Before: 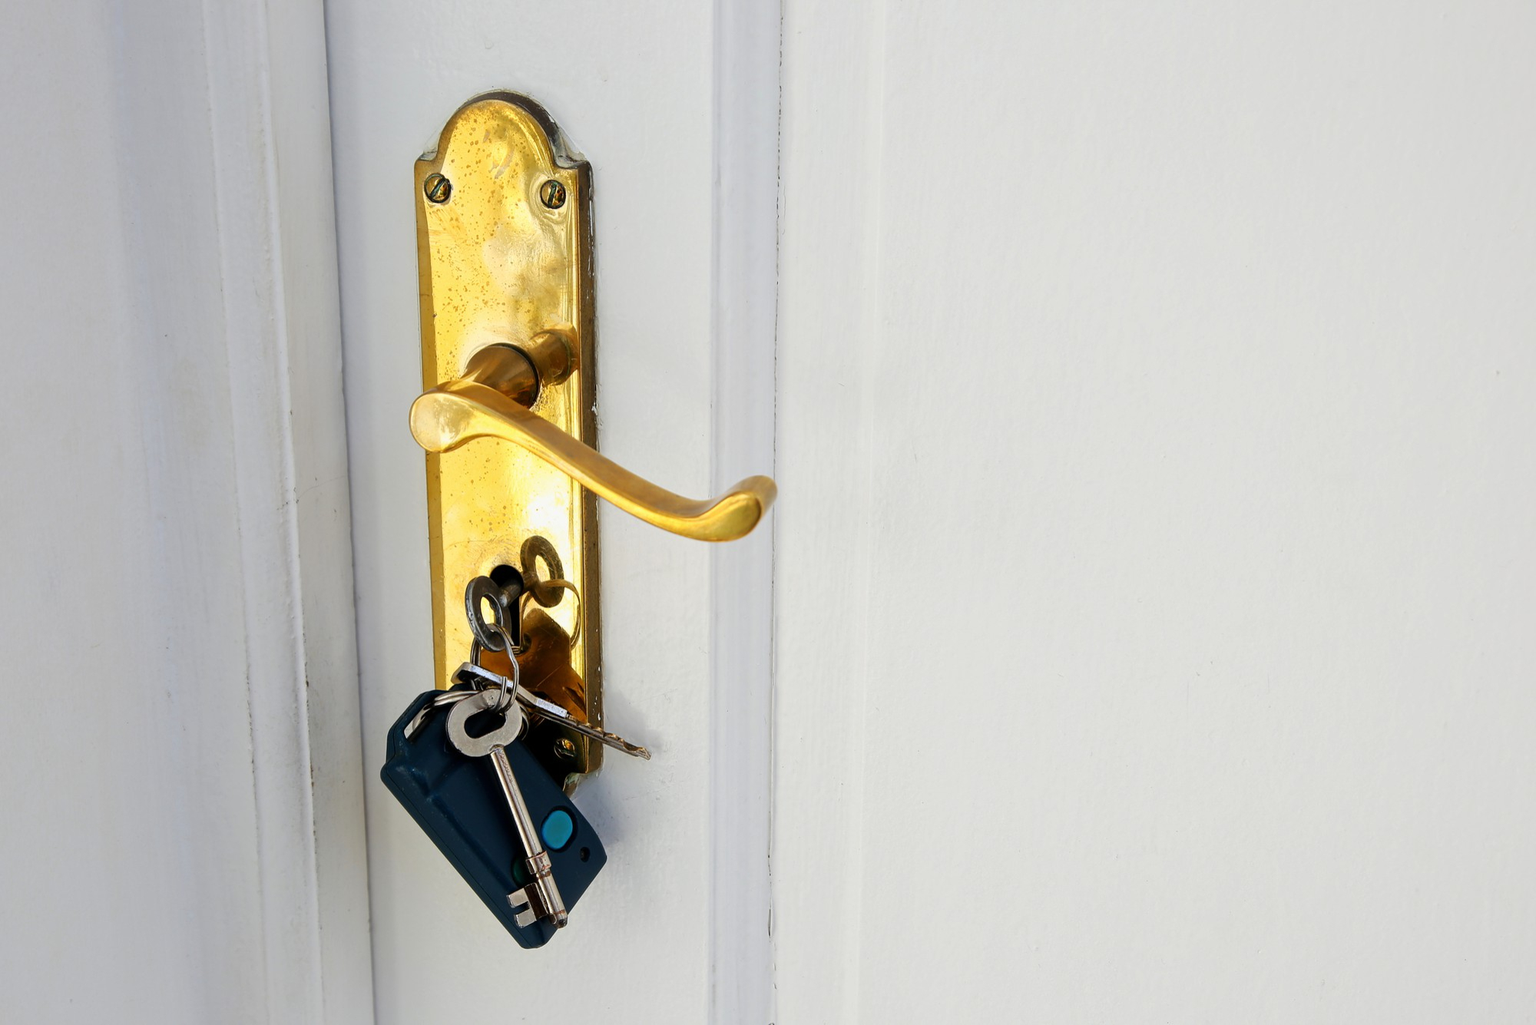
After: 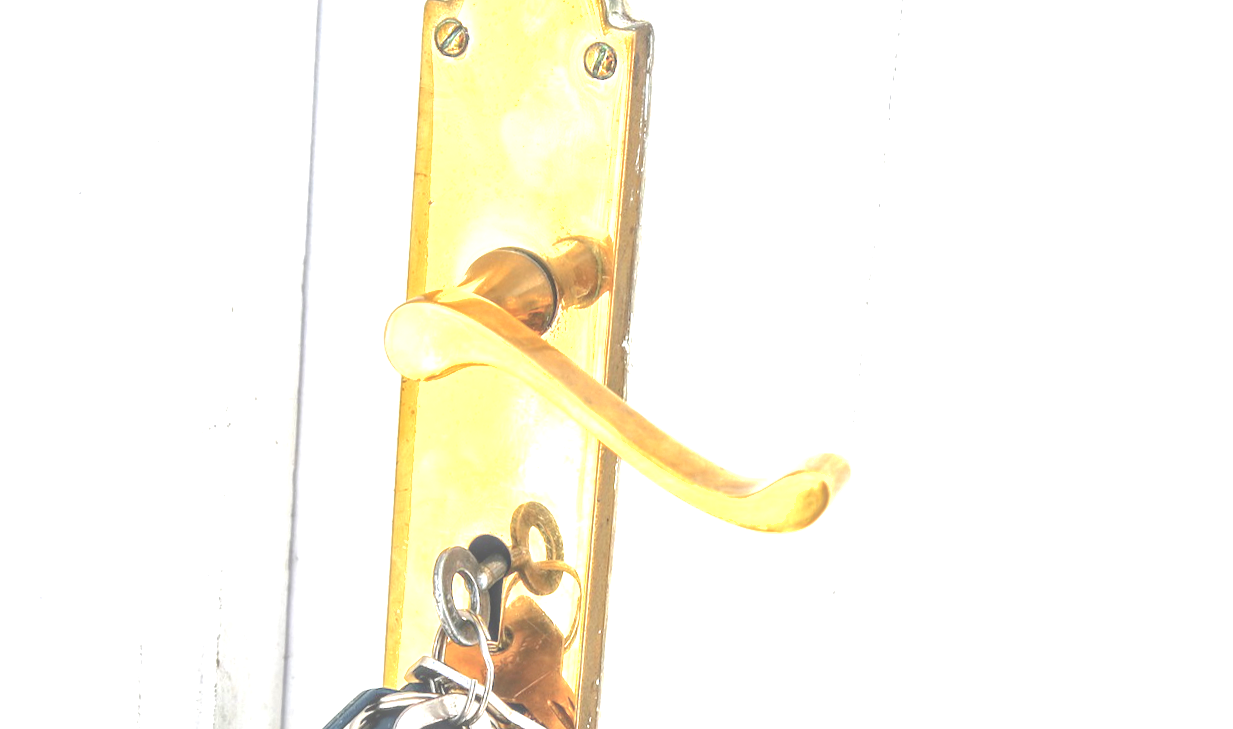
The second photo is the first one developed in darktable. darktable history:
local contrast: highlights 71%, shadows 20%, midtone range 0.19
exposure: black level correction 0, exposure 1.738 EV, compensate highlight preservation false
shadows and highlights: shadows -20.6, white point adjustment -1.98, highlights -35.04
crop and rotate: angle -5.8°, left 2.063%, top 6.937%, right 27.245%, bottom 30.447%
contrast brightness saturation: contrast 0.058, brightness -0.006, saturation -0.238
